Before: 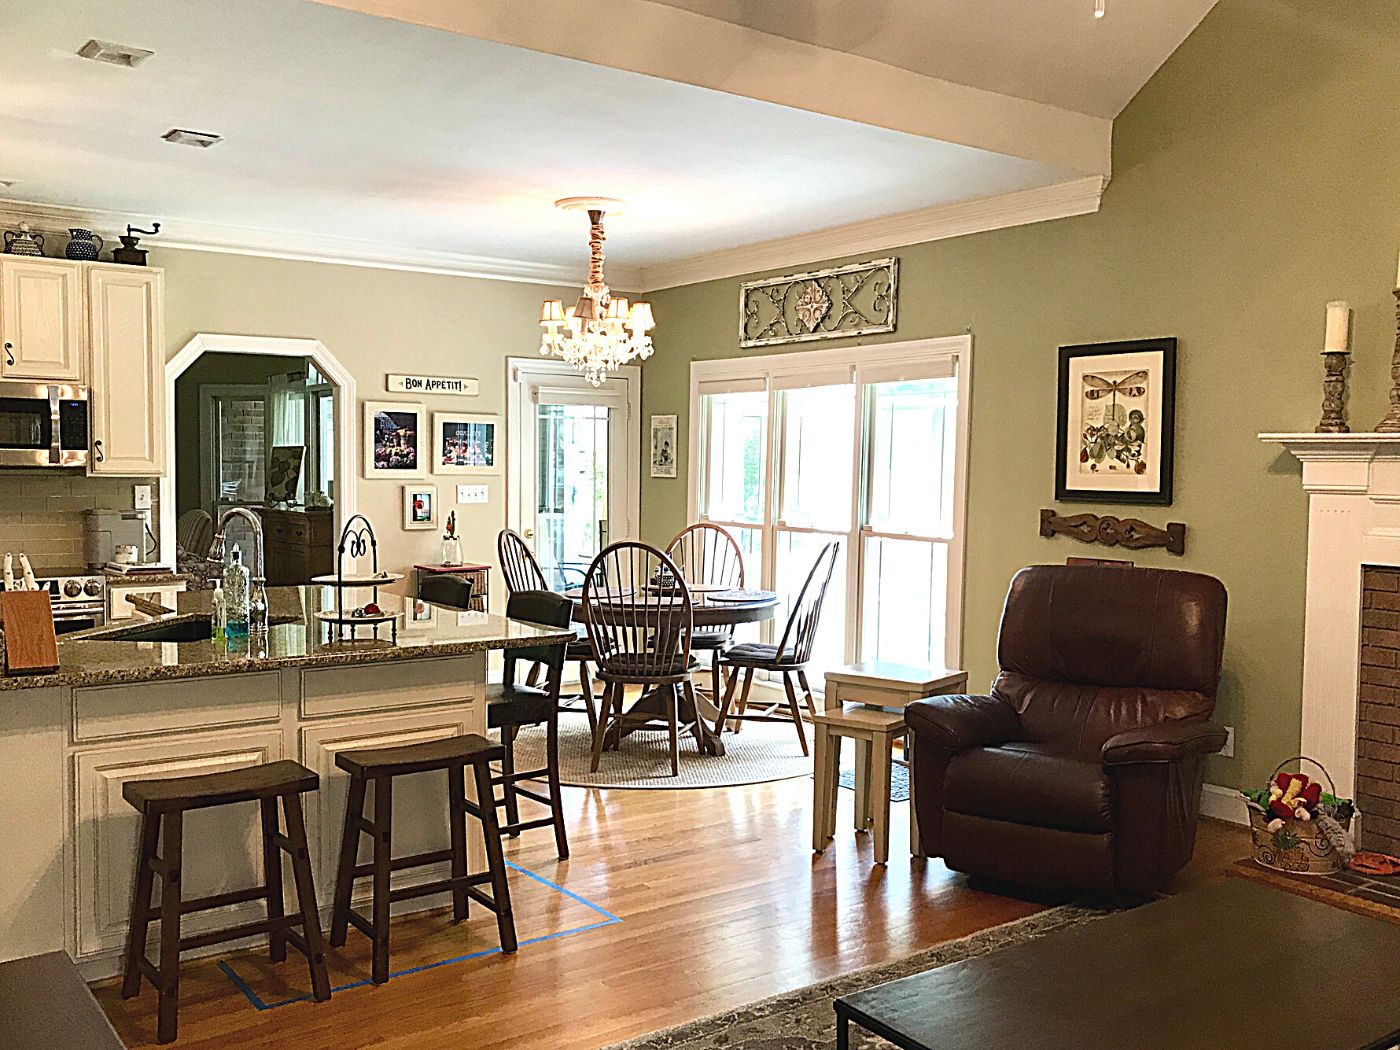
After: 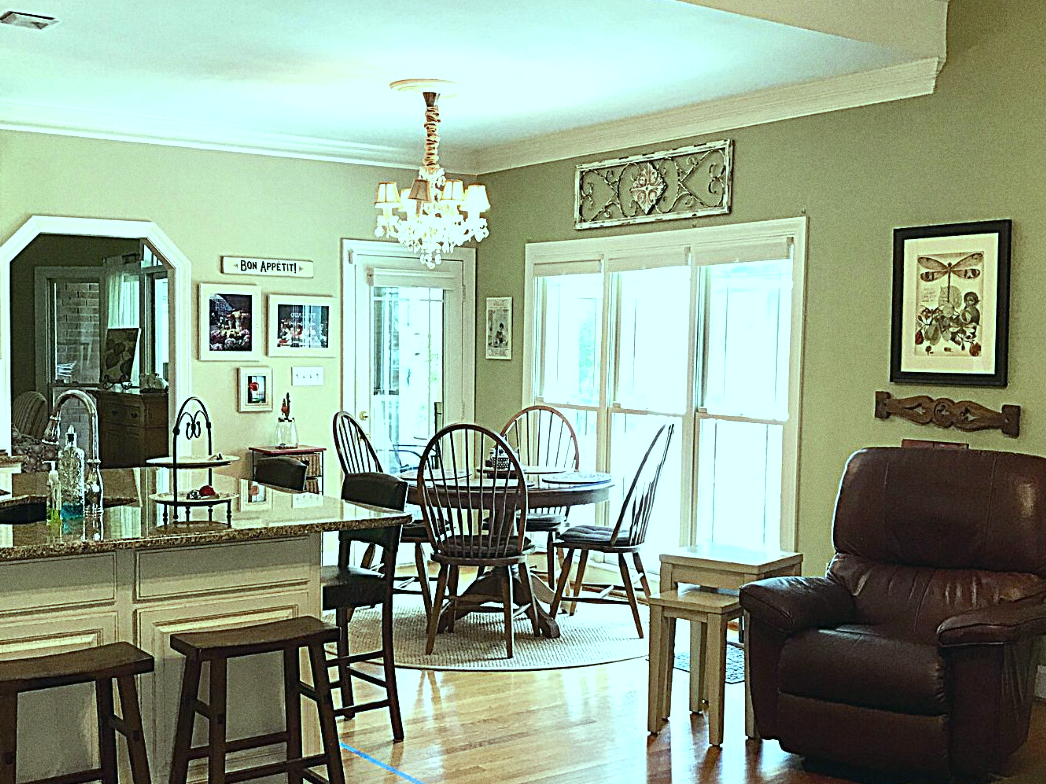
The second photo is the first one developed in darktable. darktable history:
crop and rotate: left 11.831%, top 11.346%, right 13.429%, bottom 13.899%
color balance: mode lift, gamma, gain (sRGB), lift [0.997, 0.979, 1.021, 1.011], gamma [1, 1.084, 0.916, 0.998], gain [1, 0.87, 1.13, 1.101], contrast 4.55%, contrast fulcrum 38.24%, output saturation 104.09%
grain: coarseness 0.09 ISO
